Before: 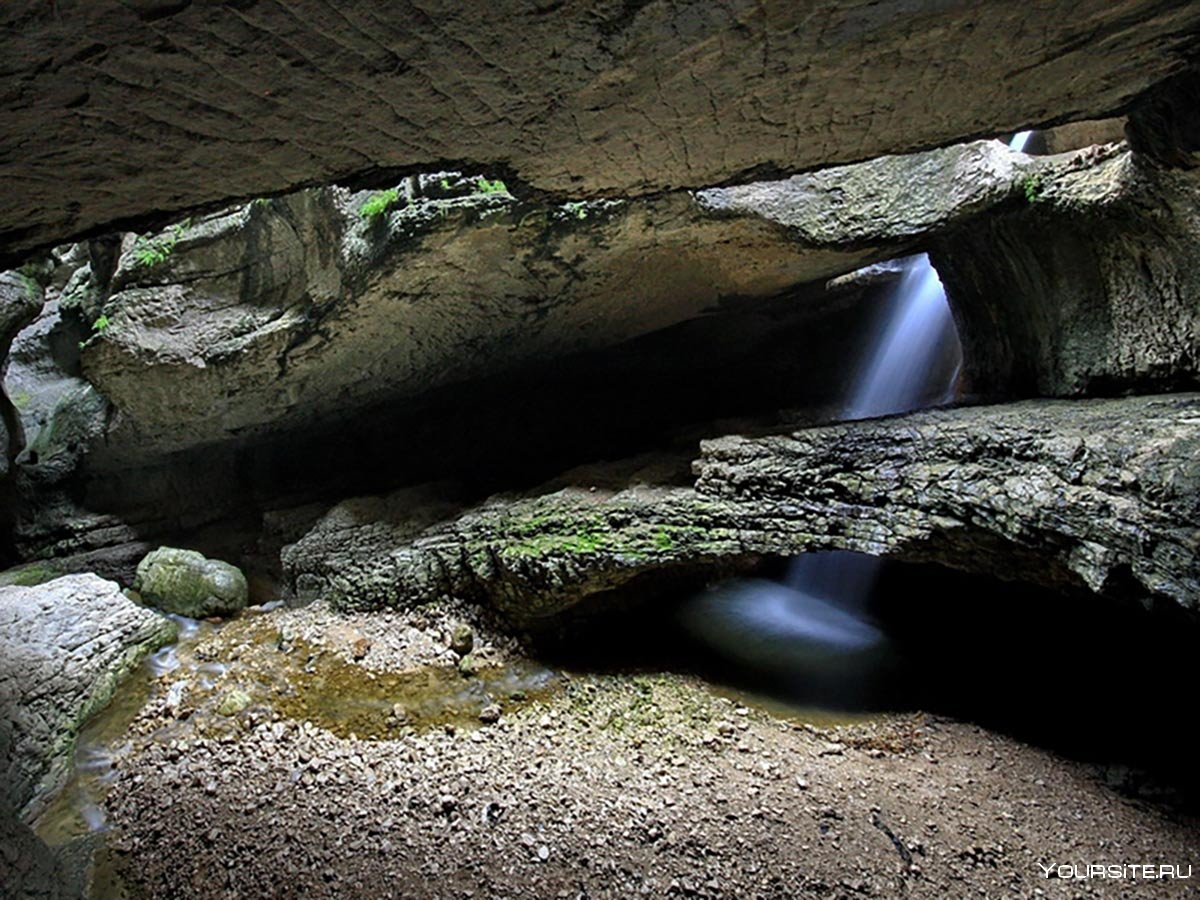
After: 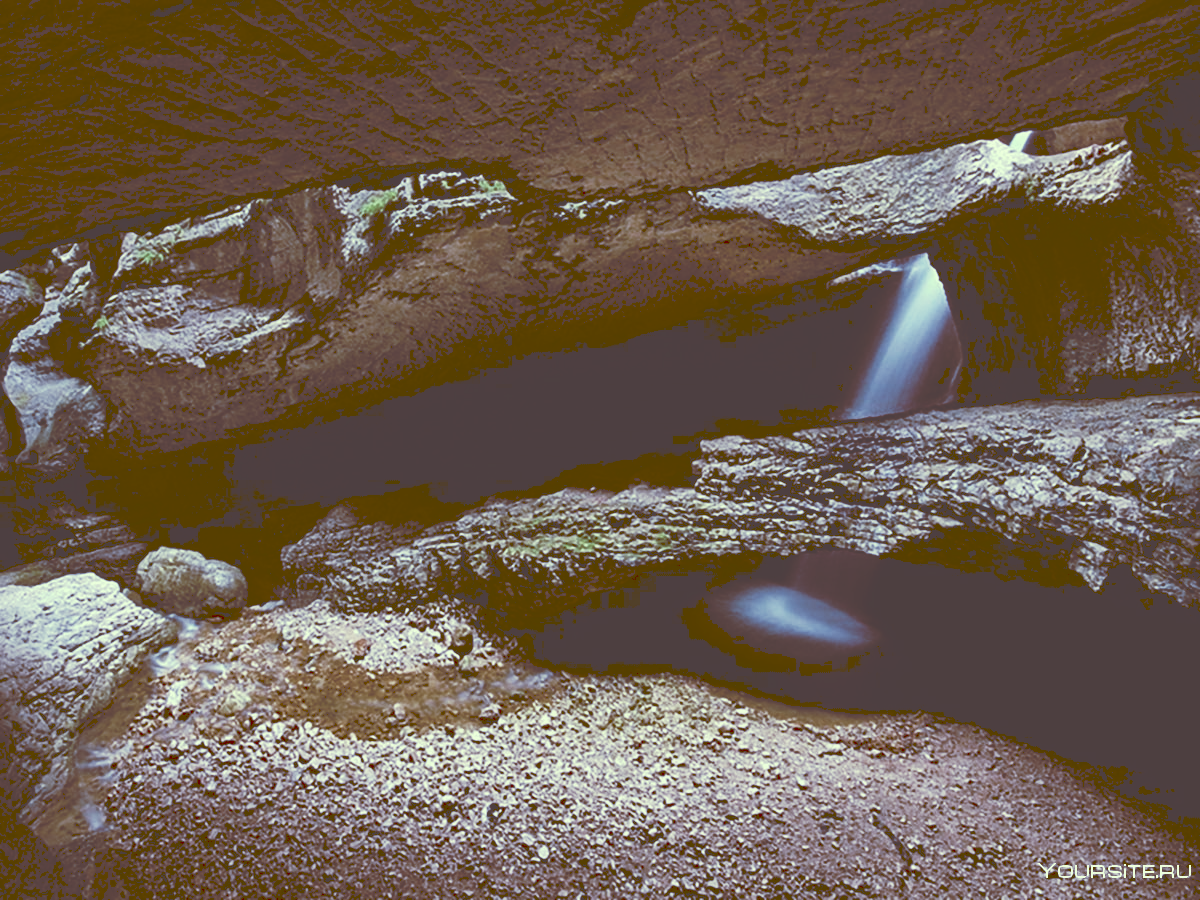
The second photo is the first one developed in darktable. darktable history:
tone curve: curves: ch0 [(0, 0) (0.003, 0.273) (0.011, 0.276) (0.025, 0.276) (0.044, 0.28) (0.069, 0.283) (0.1, 0.288) (0.136, 0.293) (0.177, 0.302) (0.224, 0.321) (0.277, 0.349) (0.335, 0.393) (0.399, 0.448) (0.468, 0.51) (0.543, 0.589) (0.623, 0.677) (0.709, 0.761) (0.801, 0.839) (0.898, 0.909) (1, 1)], preserve colors none
color look up table: target L [94.07, 85.23, 87.01, 78.69, 53.34, 52.73, 51.96, 50.96, 57.53, 43.91, 27.29, 11.04, 201, 76.05, 71.66, 66.58, 58.94, 59.01, 54.36, 51.54, 49, 45.46, 28.6, 19.18, 9.005, 6.833, 87.14, 80.2, 64.35, 65.35, 67.75, 59.6, 47.47, 53.24, 36.3, 37.67, 41.73, 26.1, 25.15, 14.96, 15.75, 7.865, 93.29, 77.14, 79.45, 71.11, 54.9, 34.66, 38.48], target a [-14.77, -13.69, -44.49, -51.21, -28.21, 5.824, -19.7, -6.582, -7.965, -14.06, 0.114, 34.65, 0, 3.228, 15.22, 25.1, 43.96, 23.64, 56.79, 32.22, 9.327, 58.57, 14.71, 47.34, 43.47, 38.83, 0.331, 14.56, 4.238, 32.01, -6.721, 40.57, 32.54, 27.87, 19.1, 9.833, 25.35, 28.41, 15.05, 29.19, 40.68, 41.17, -23.81, -10.08, -22.56, -25.99, -7.784, 4.73, -1.855], target b [26.89, 45.79, 16.04, 36.75, 32.47, 35.45, 20.31, 13.86, -5.742, -3.157, 46.15, 18.33, -0.001, 4.86, 18.81, 29.81, 12.07, -2.688, 1.468, 25.1, 0.491, 41.39, 42.46, 32.4, 14.9, 11.19, 5.571, -6.508, -16.28, -11.57, -24.68, -22.46, -10.96, -32.7, -12.27, -37.44, -54.32, 1.892, -48.63, 24.96, -14.45, 12.77, 15.04, -2.123, -5.31, -8.584, -14.72, -4.394, -24.8], num patches 49
